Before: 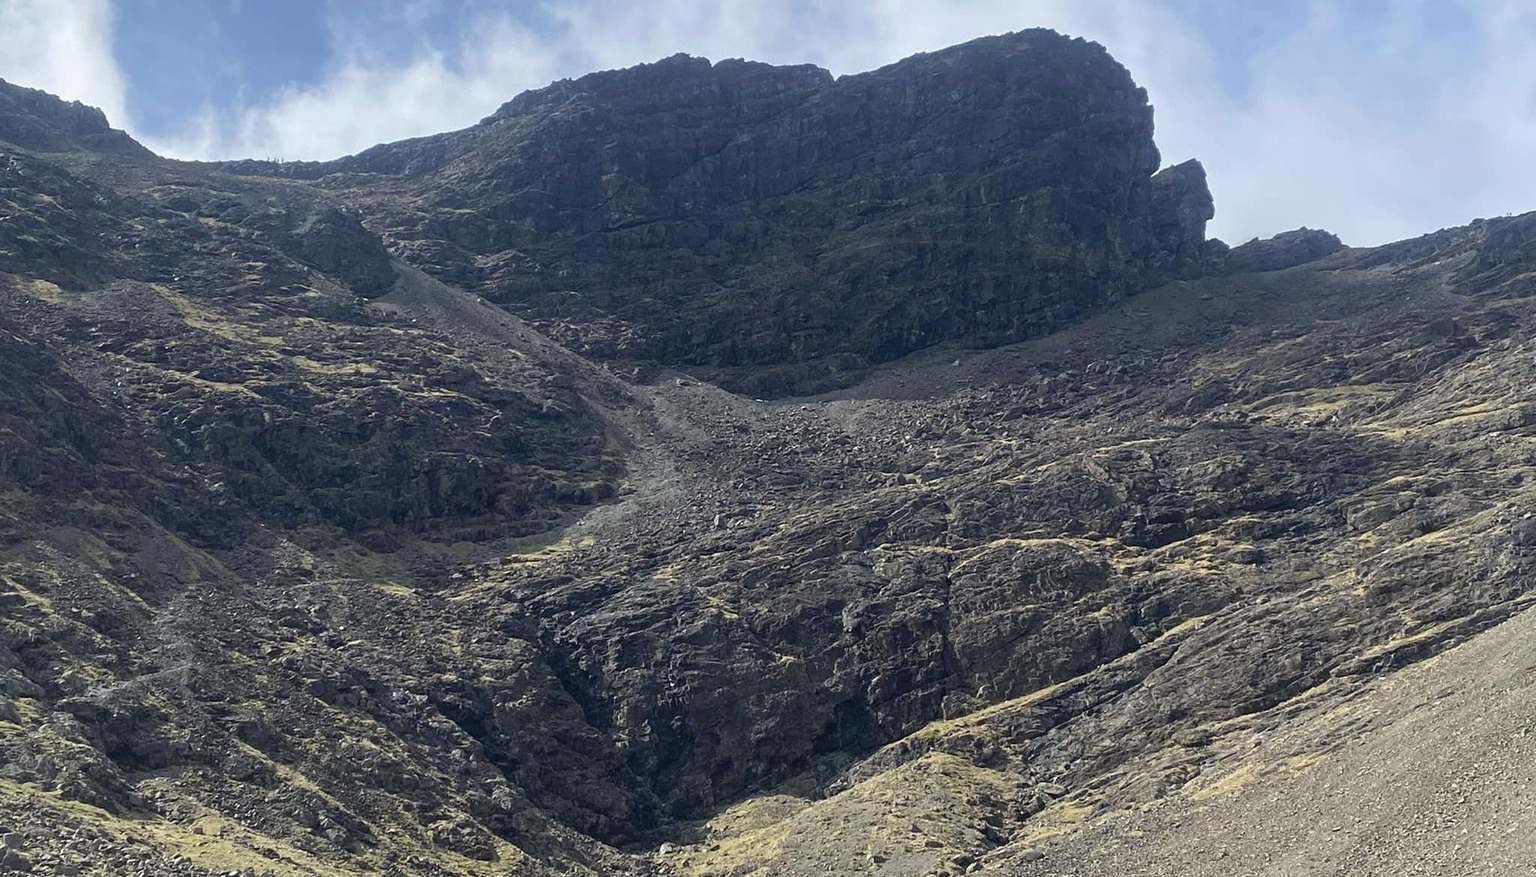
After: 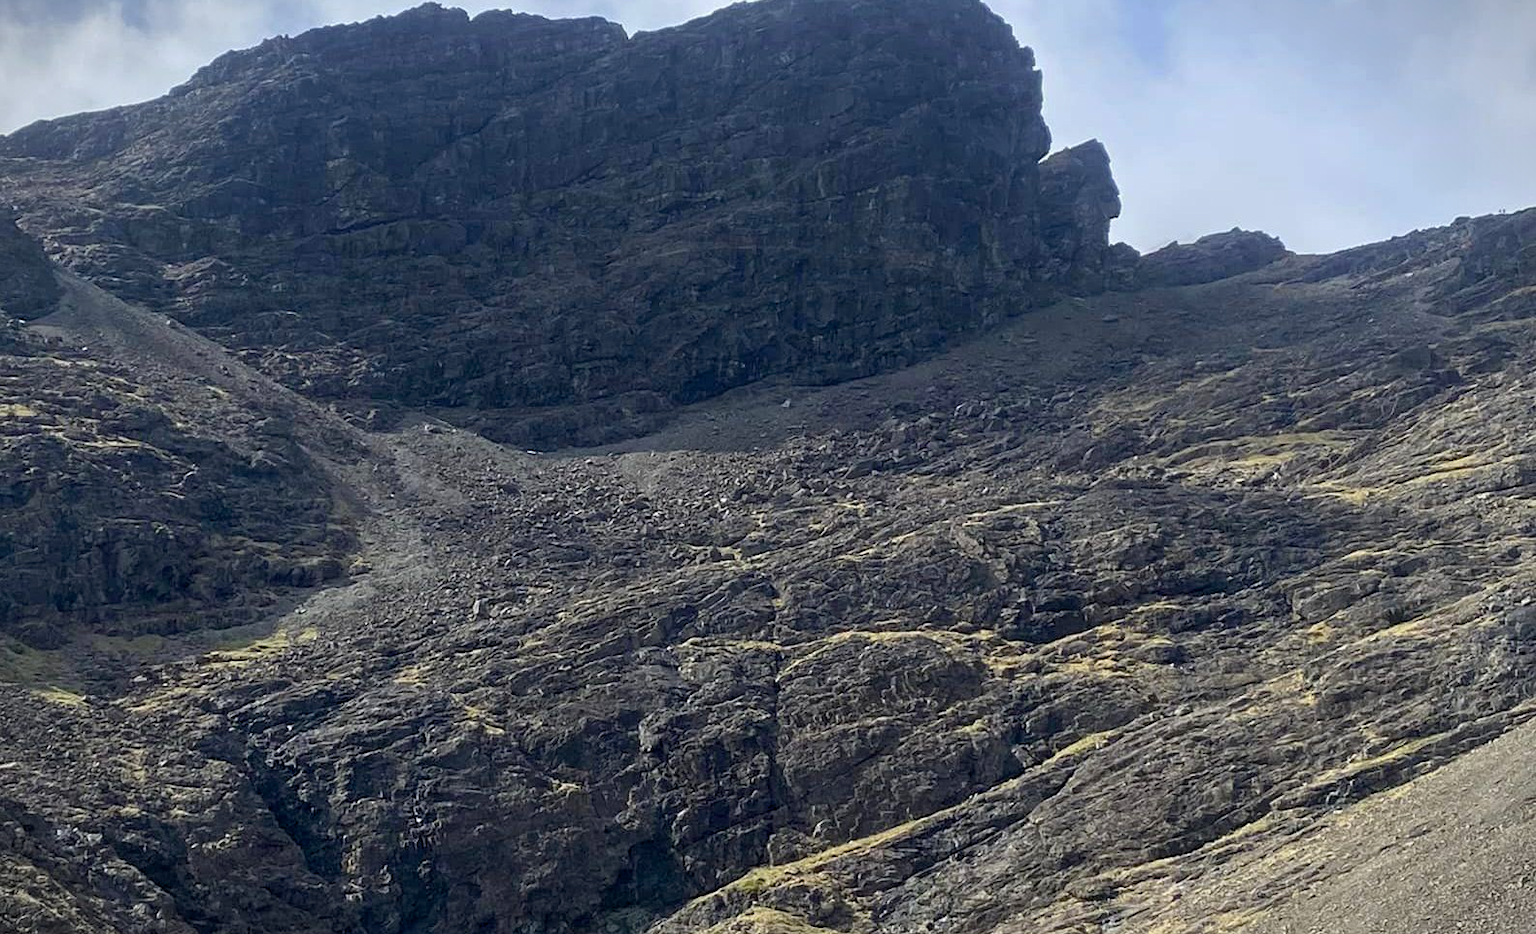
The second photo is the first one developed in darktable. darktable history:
color balance rgb: global offset › luminance -0.473%, perceptual saturation grading › global saturation 17.823%
vignetting: fall-off start 99.53%, width/height ratio 1.309
crop: left 22.726%, top 5.834%, bottom 11.804%
